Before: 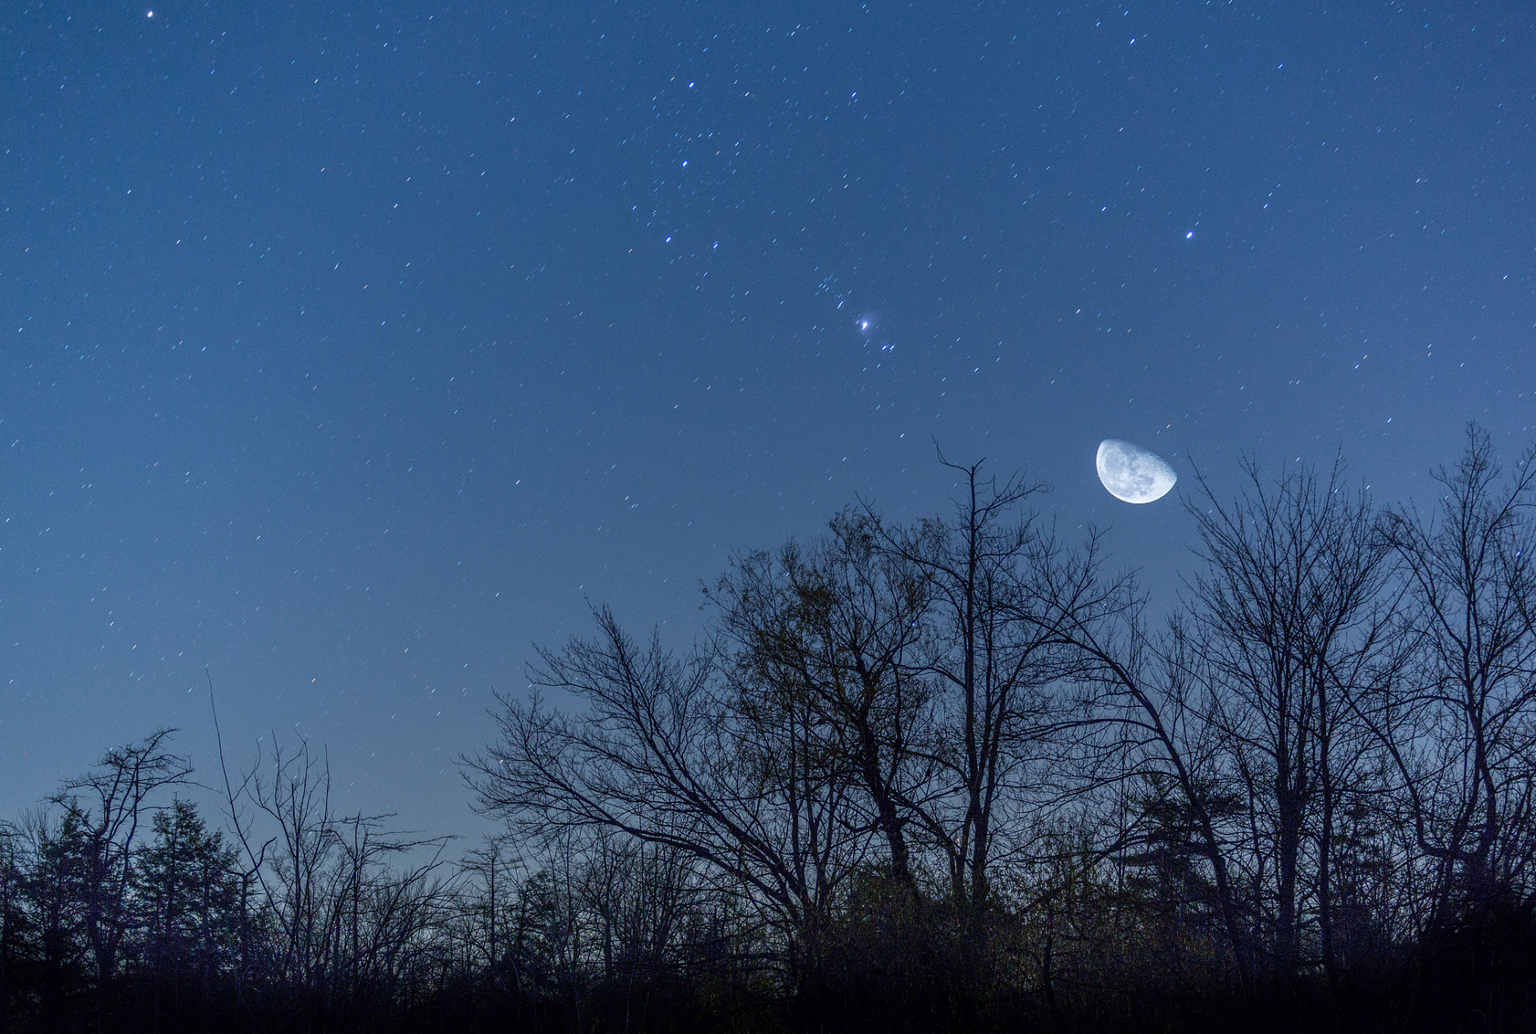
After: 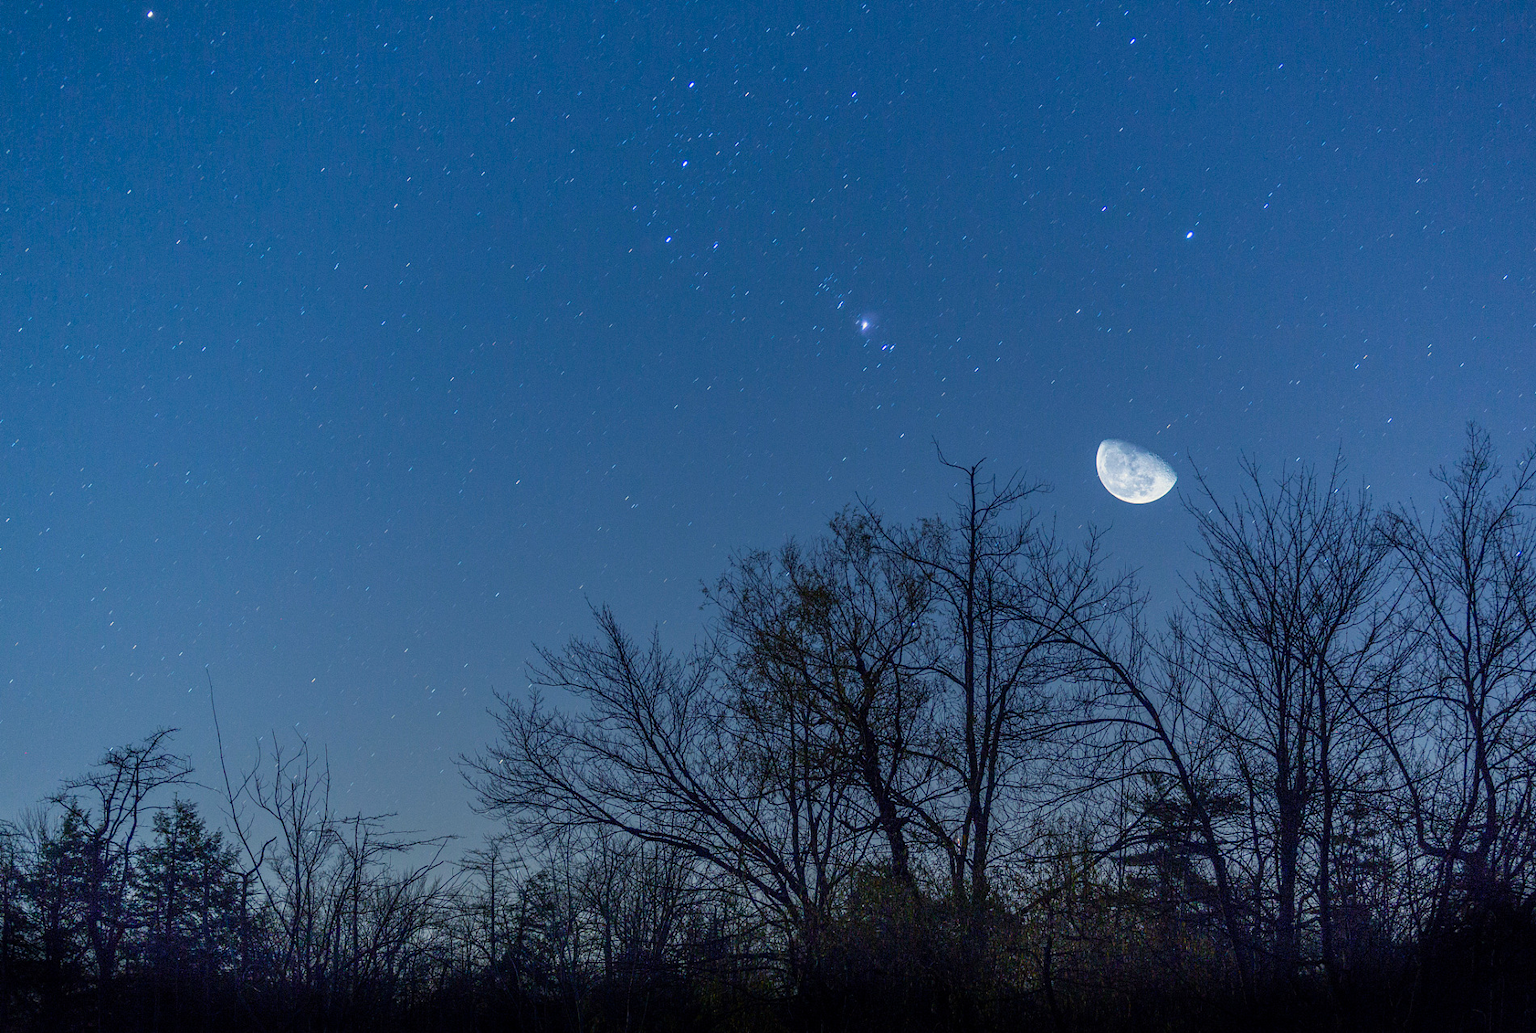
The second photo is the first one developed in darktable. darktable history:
color balance rgb: highlights gain › chroma 3.014%, highlights gain › hue 75.62°, perceptual saturation grading › global saturation 29.868%
